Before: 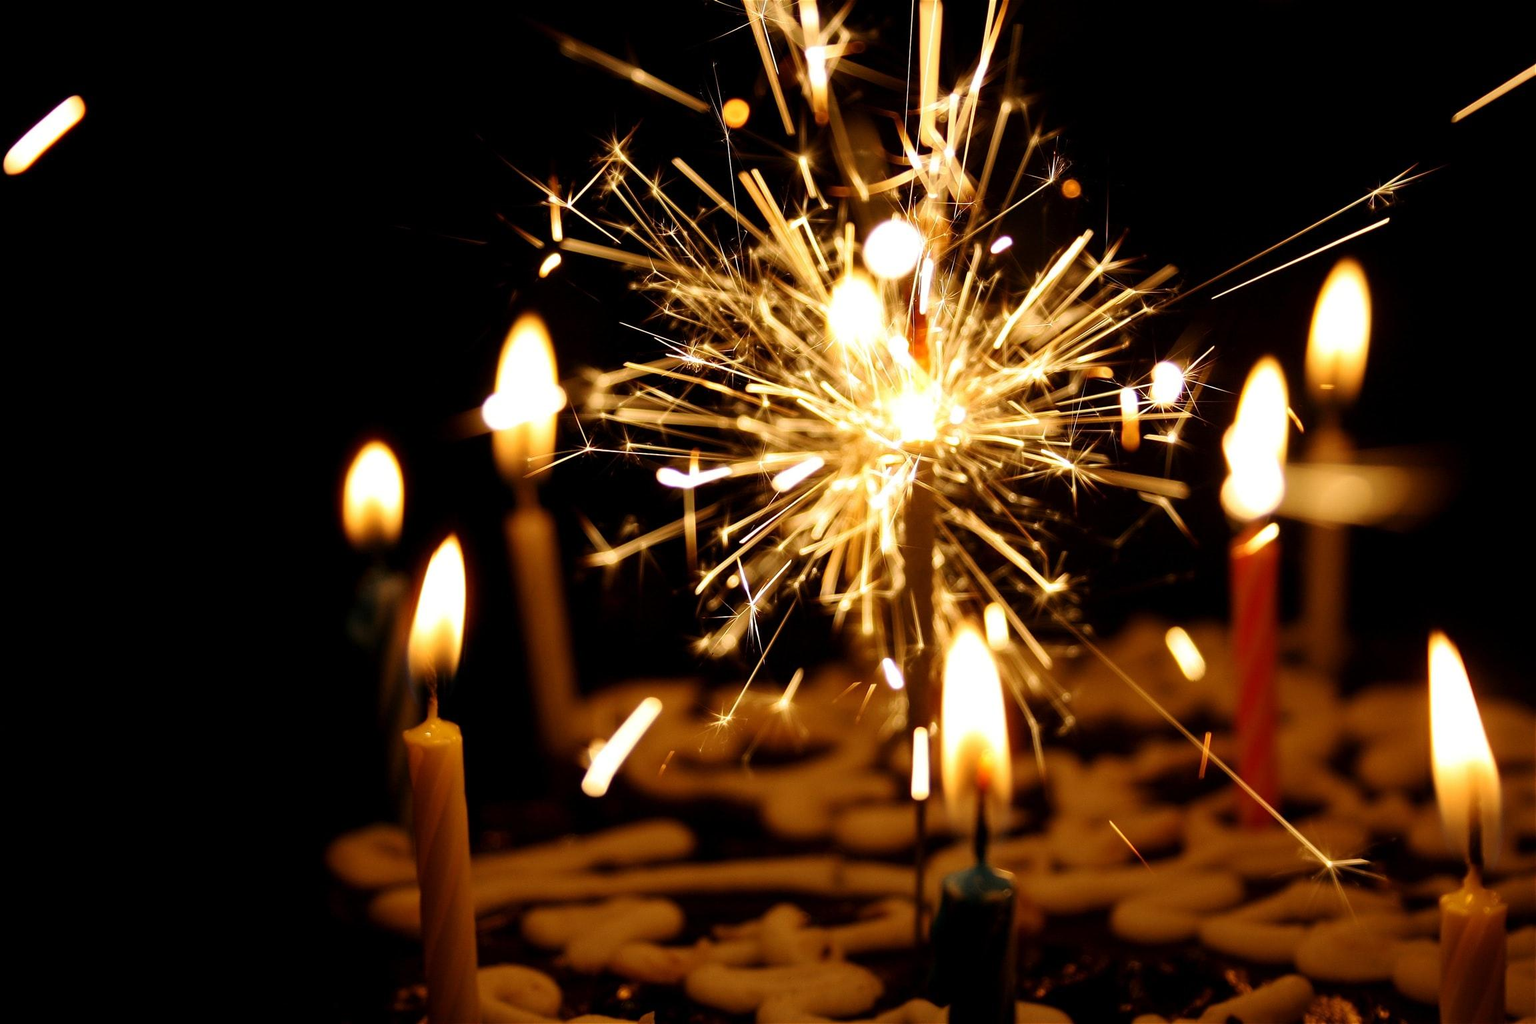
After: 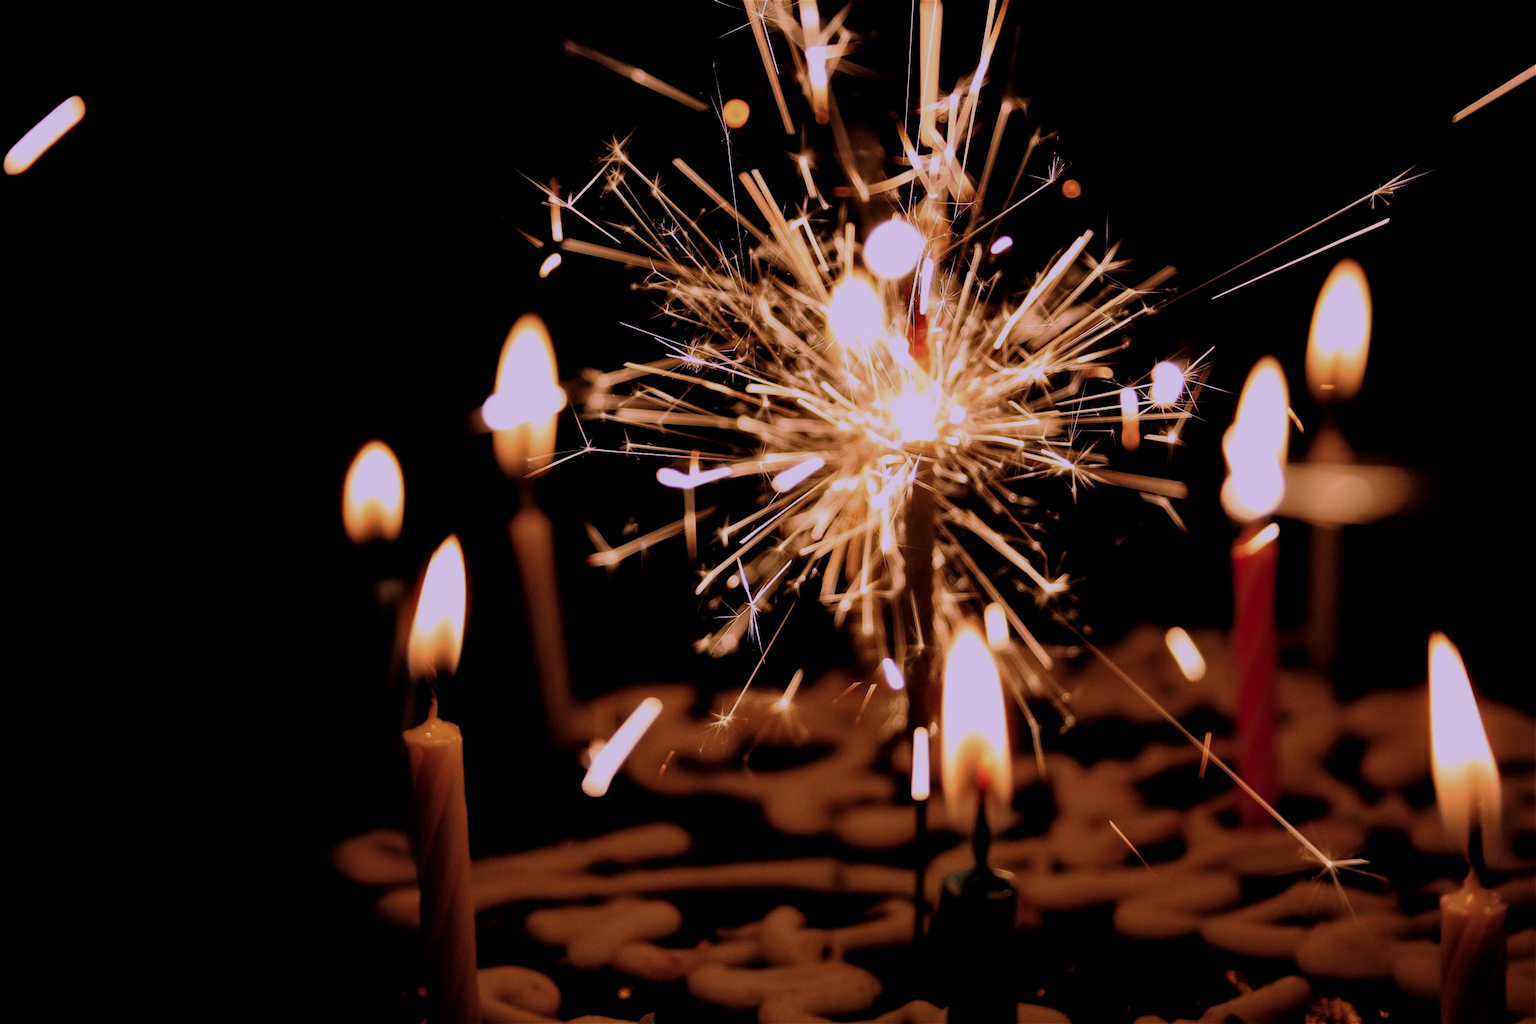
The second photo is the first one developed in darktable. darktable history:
filmic rgb: black relative exposure -7.75 EV, white relative exposure 4.4 EV, threshold 3 EV, hardness 3.76, latitude 50%, contrast 1.1, color science v5 (2021), contrast in shadows safe, contrast in highlights safe, enable highlight reconstruction true
exposure: black level correction 0, exposure -0.766 EV, compensate highlight preservation false
local contrast: highlights 100%, shadows 100%, detail 120%, midtone range 0.2
color correction: highlights a* 15.46, highlights b* -20.56
